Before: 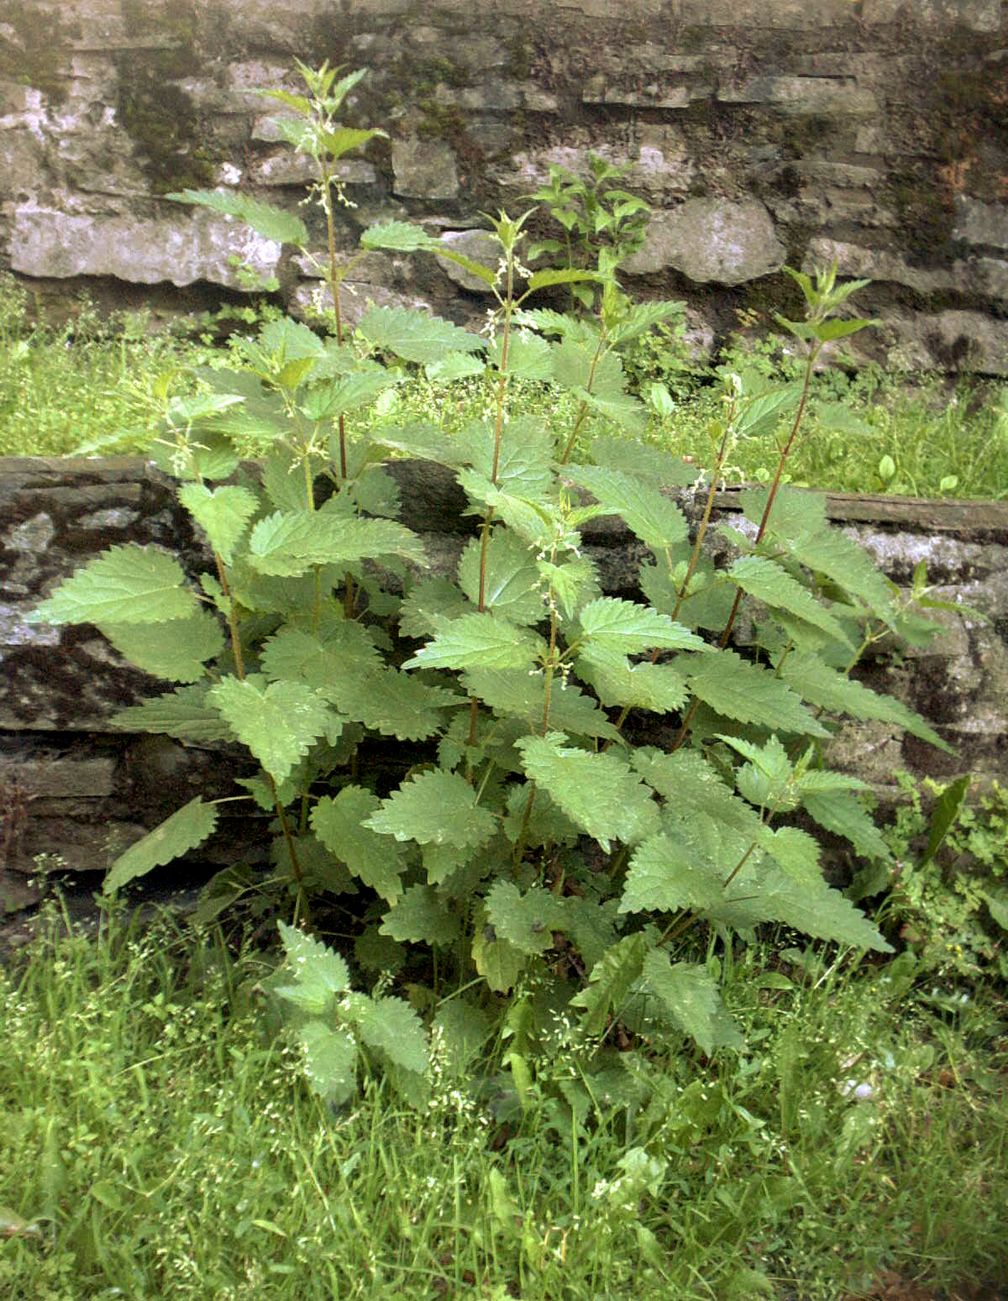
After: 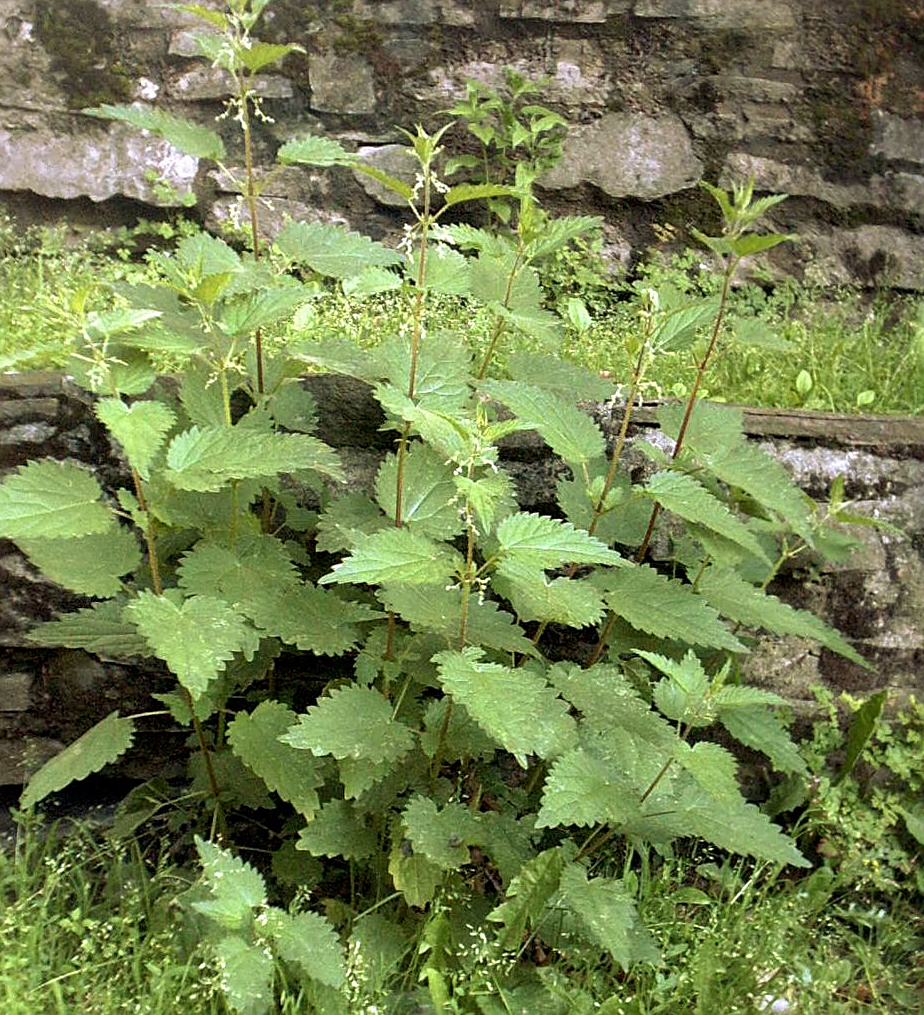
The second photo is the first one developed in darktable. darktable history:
crop: left 8.239%, top 6.578%, bottom 15.343%
sharpen: amount 0.489
local contrast: mode bilateral grid, contrast 21, coarseness 51, detail 101%, midtone range 0.2
